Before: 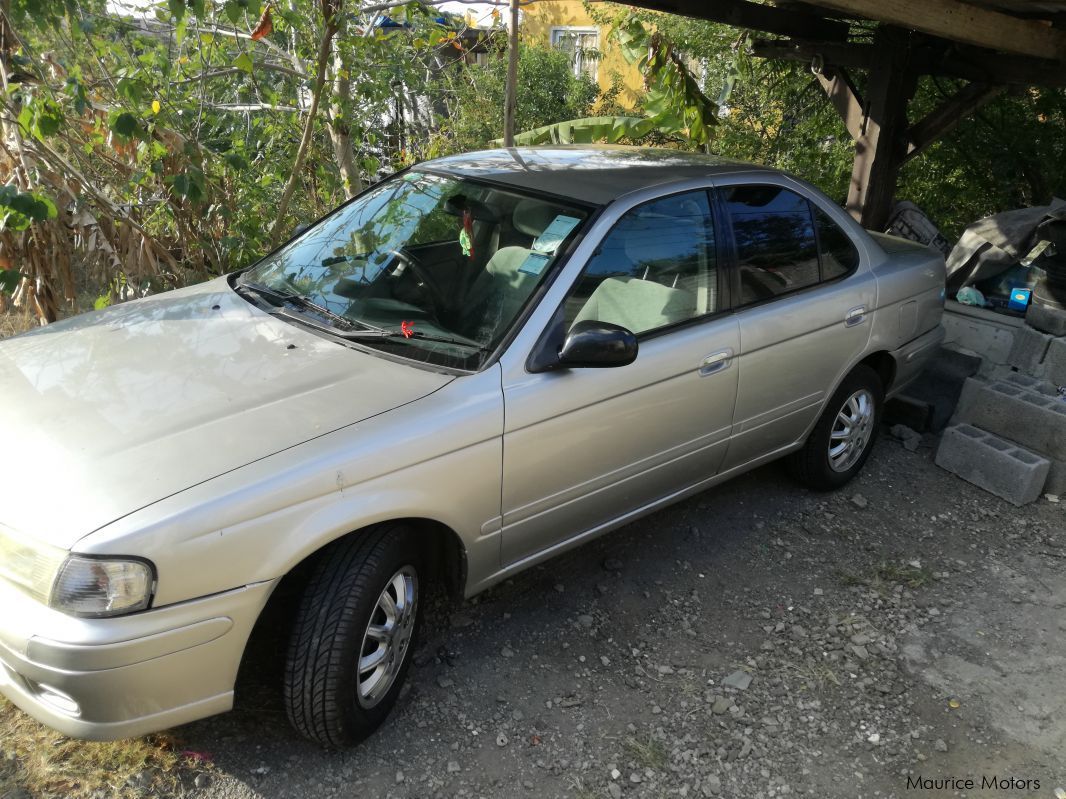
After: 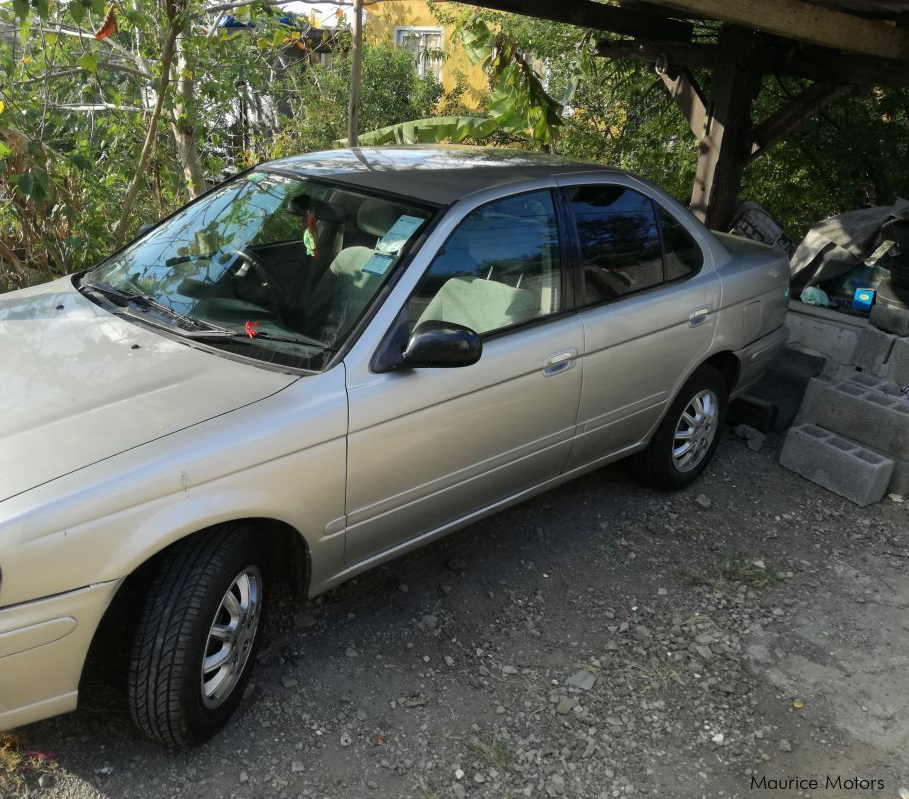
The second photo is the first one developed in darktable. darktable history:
crop and rotate: left 14.691%
